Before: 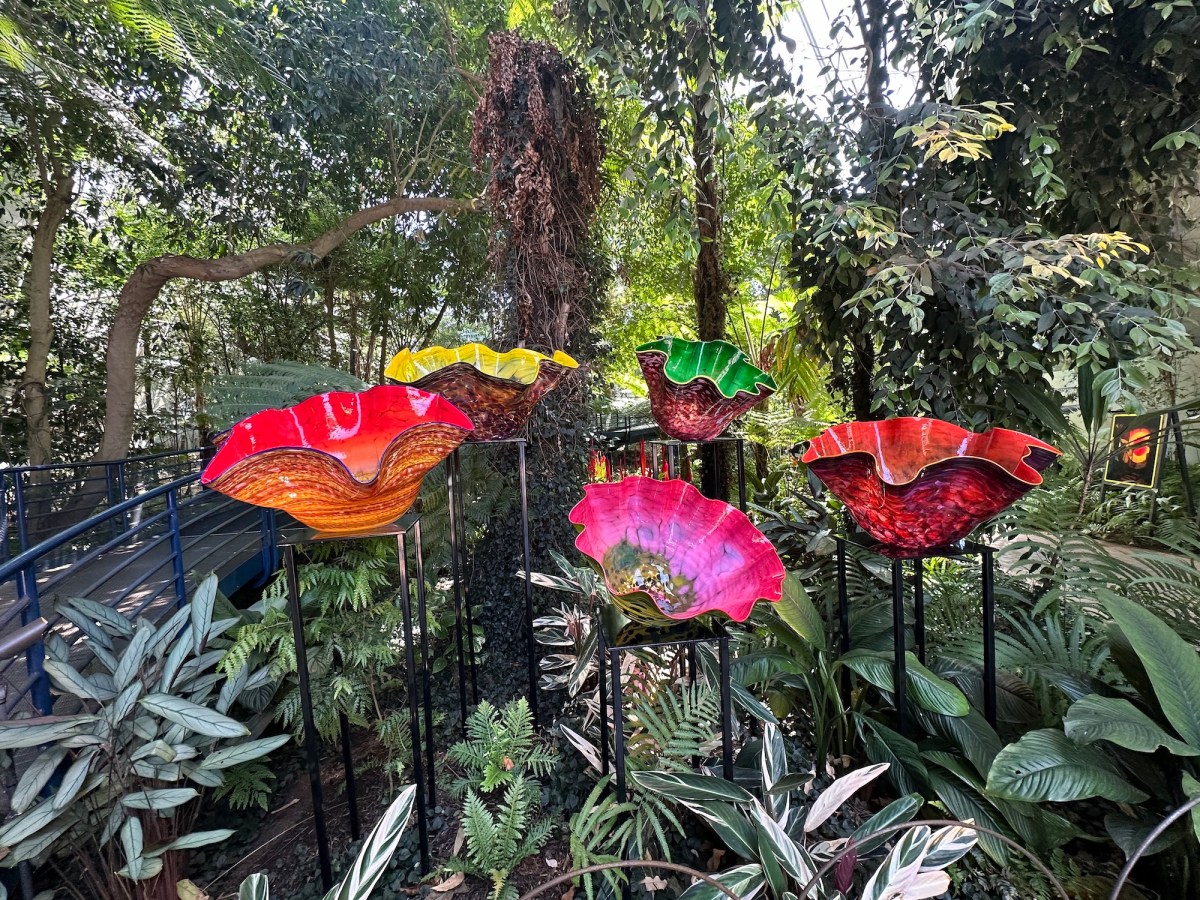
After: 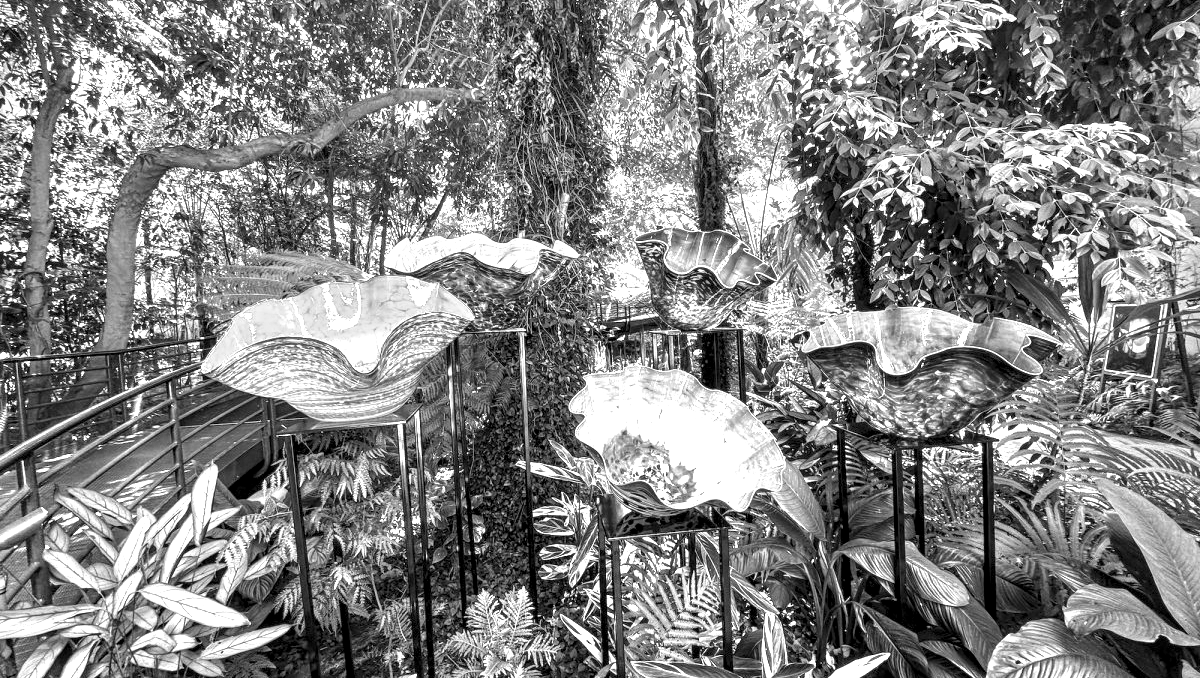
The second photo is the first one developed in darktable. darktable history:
local contrast: detail 150%
crop and rotate: top 12.261%, bottom 12.312%
exposure: exposure 1.214 EV, compensate highlight preservation false
color zones: curves: ch0 [(0, 0.613) (0.01, 0.613) (0.245, 0.448) (0.498, 0.529) (0.642, 0.665) (0.879, 0.777) (0.99, 0.613)]; ch1 [(0, 0) (0.143, 0) (0.286, 0) (0.429, 0) (0.571, 0) (0.714, 0) (0.857, 0)]
